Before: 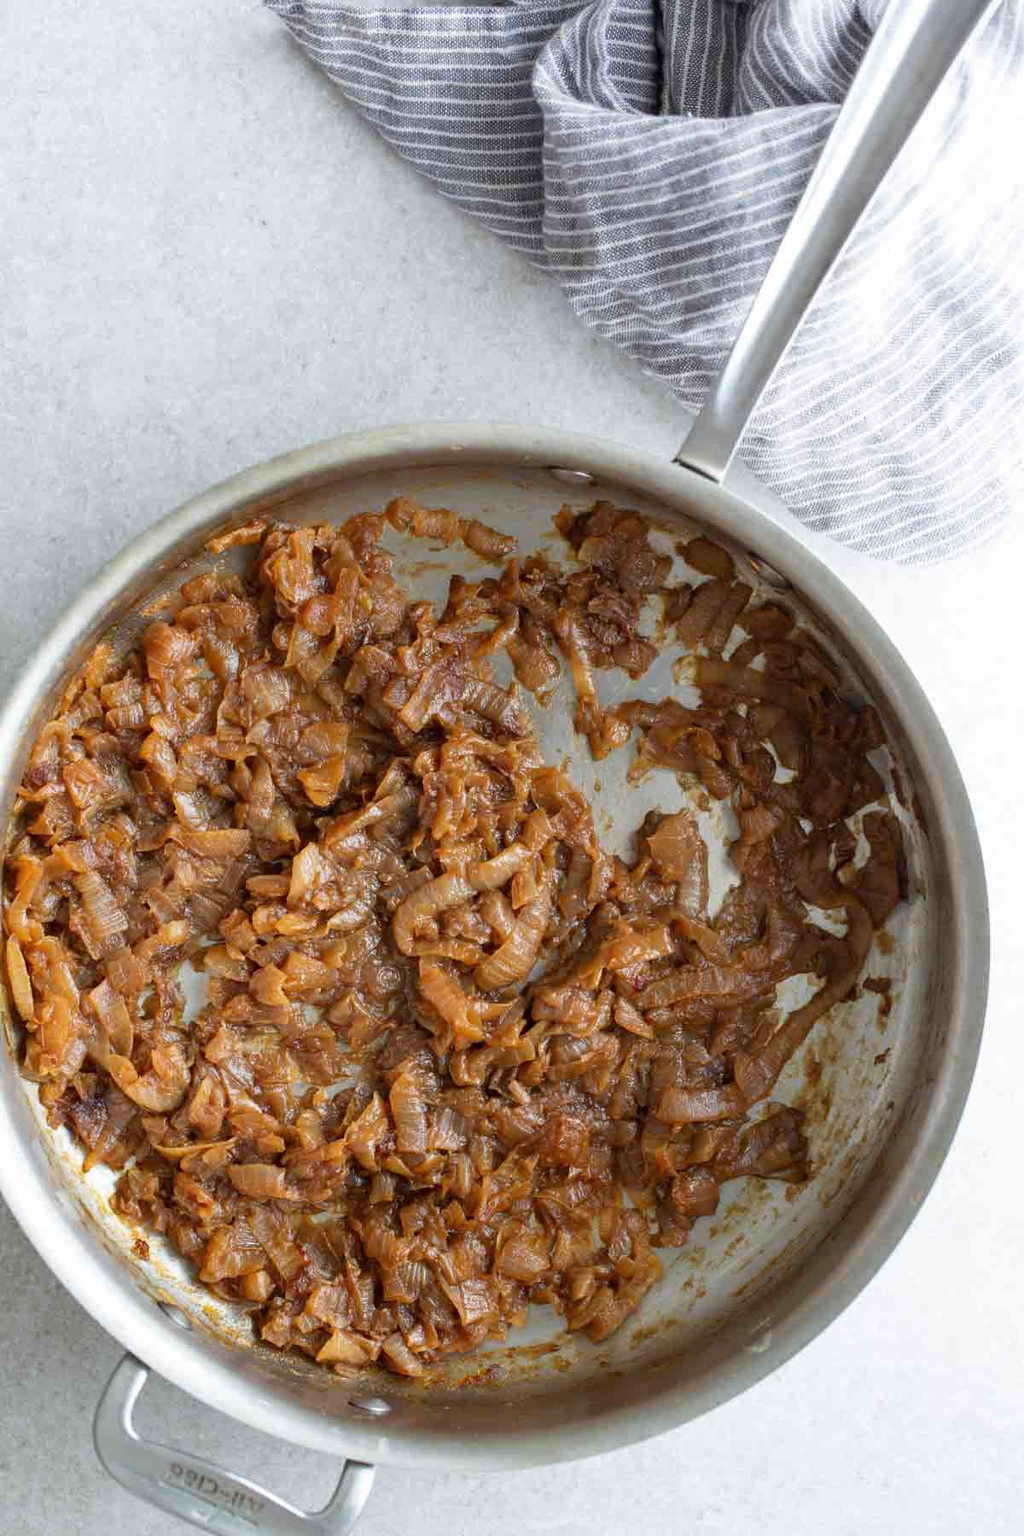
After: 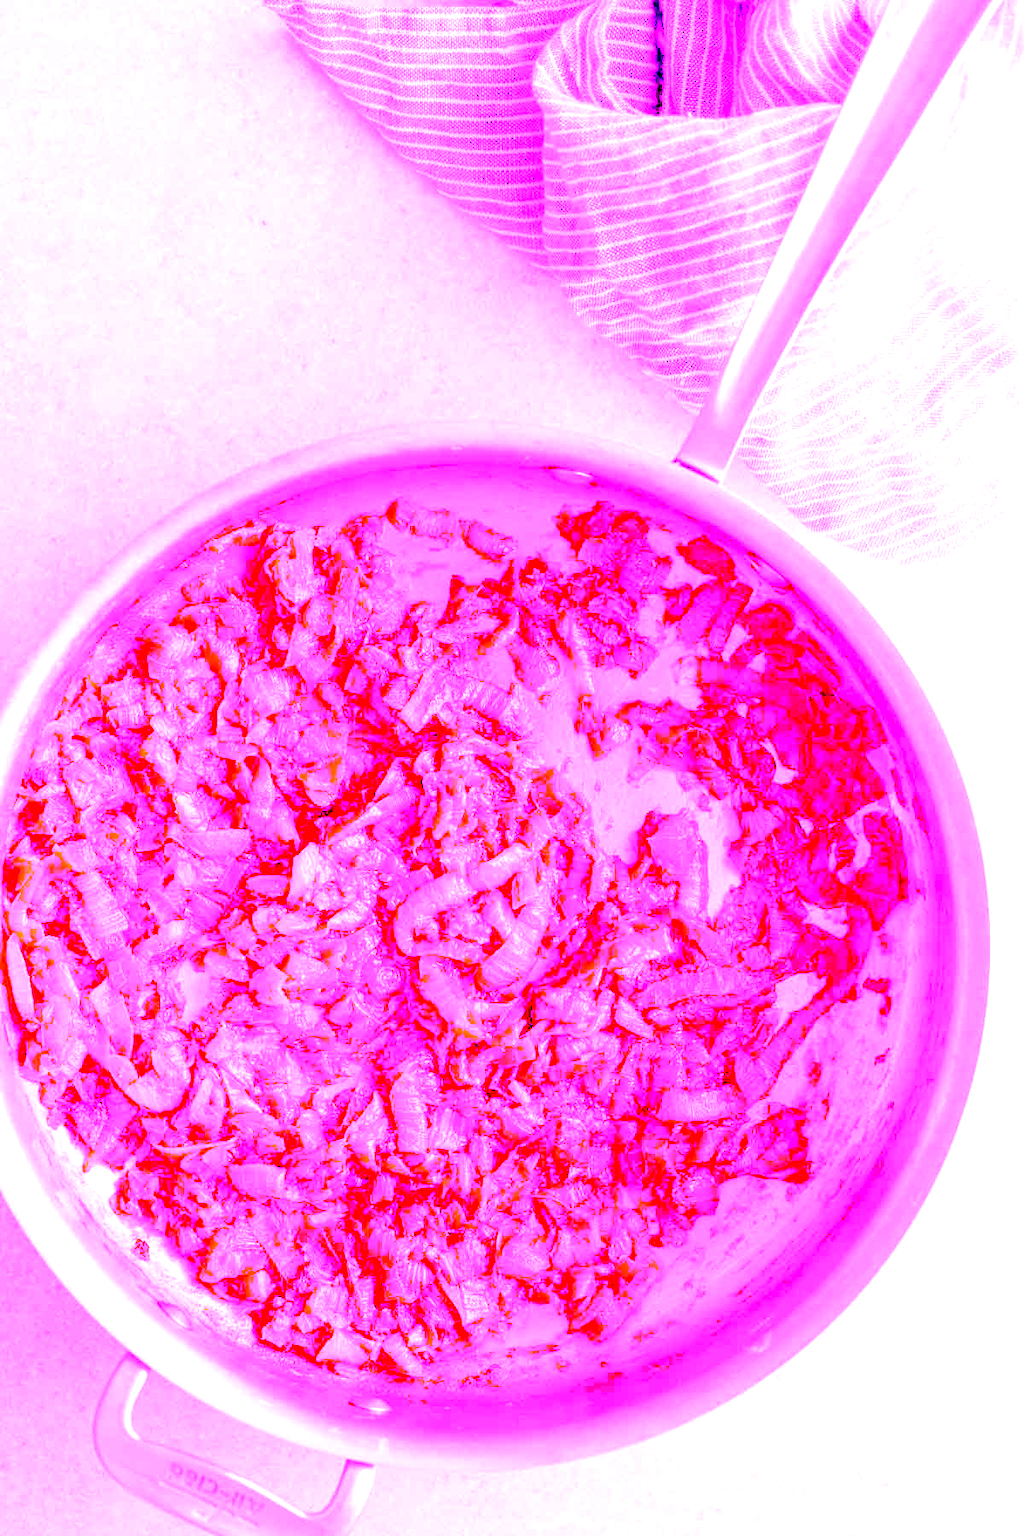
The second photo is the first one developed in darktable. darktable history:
exposure: black level correction 0.031, exposure 0.304 EV, compensate highlight preservation false
white balance: red 8, blue 8
